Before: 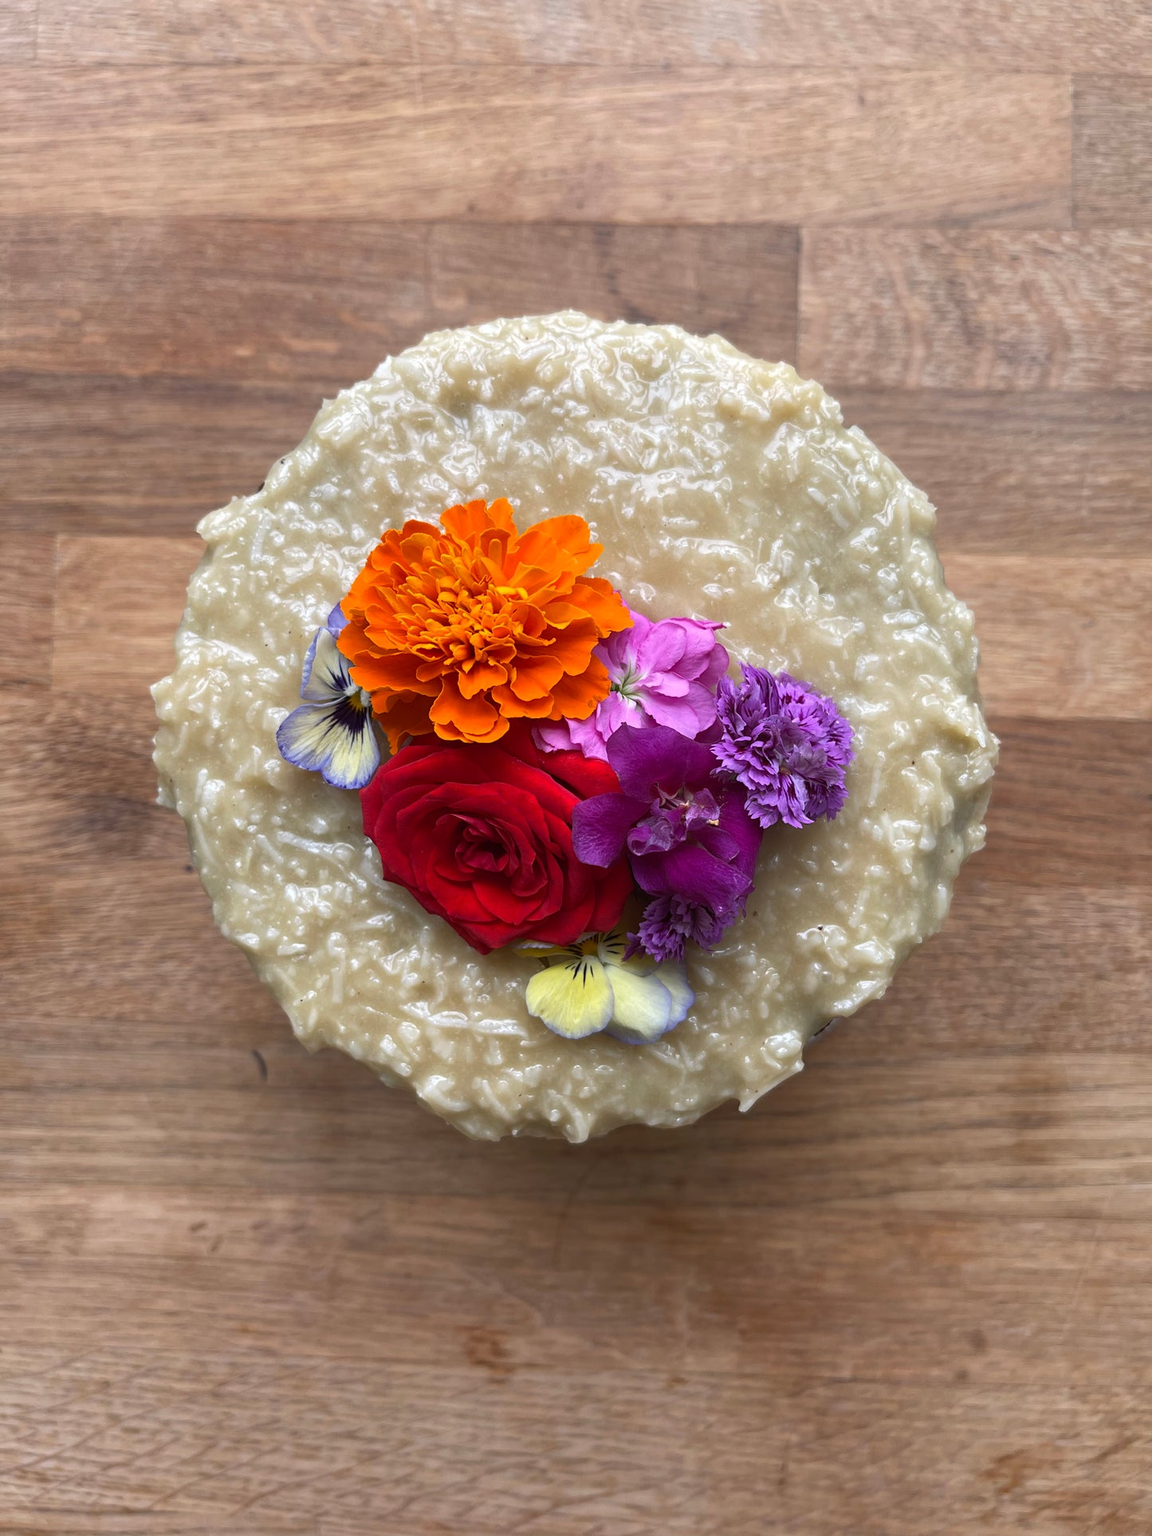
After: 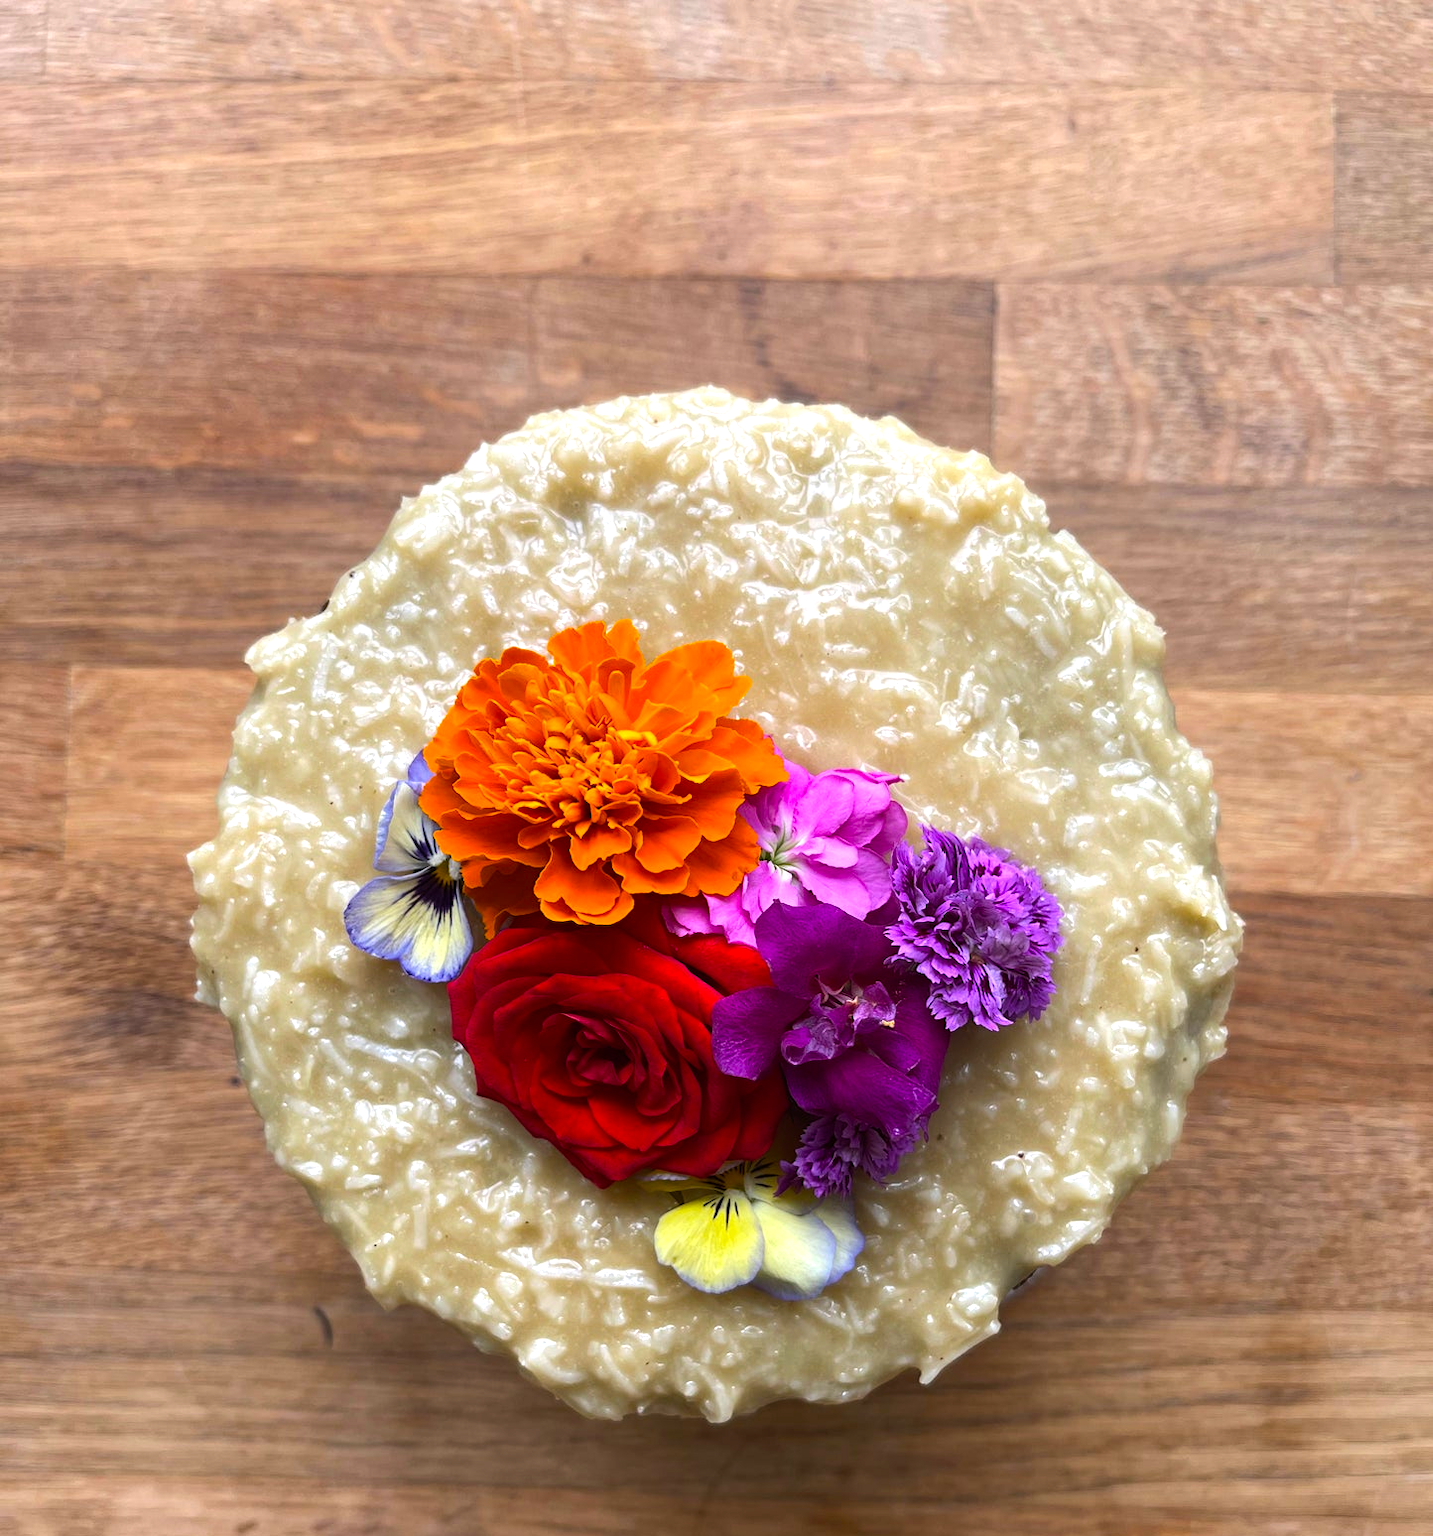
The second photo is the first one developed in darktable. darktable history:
tone equalizer: -8 EV -0.417 EV, -7 EV -0.389 EV, -6 EV -0.333 EV, -5 EV -0.222 EV, -3 EV 0.222 EV, -2 EV 0.333 EV, -1 EV 0.389 EV, +0 EV 0.417 EV, edges refinement/feathering 500, mask exposure compensation -1.25 EV, preserve details no
color balance rgb: perceptual saturation grading › global saturation 25%, global vibrance 20%
crop: bottom 19.644%
